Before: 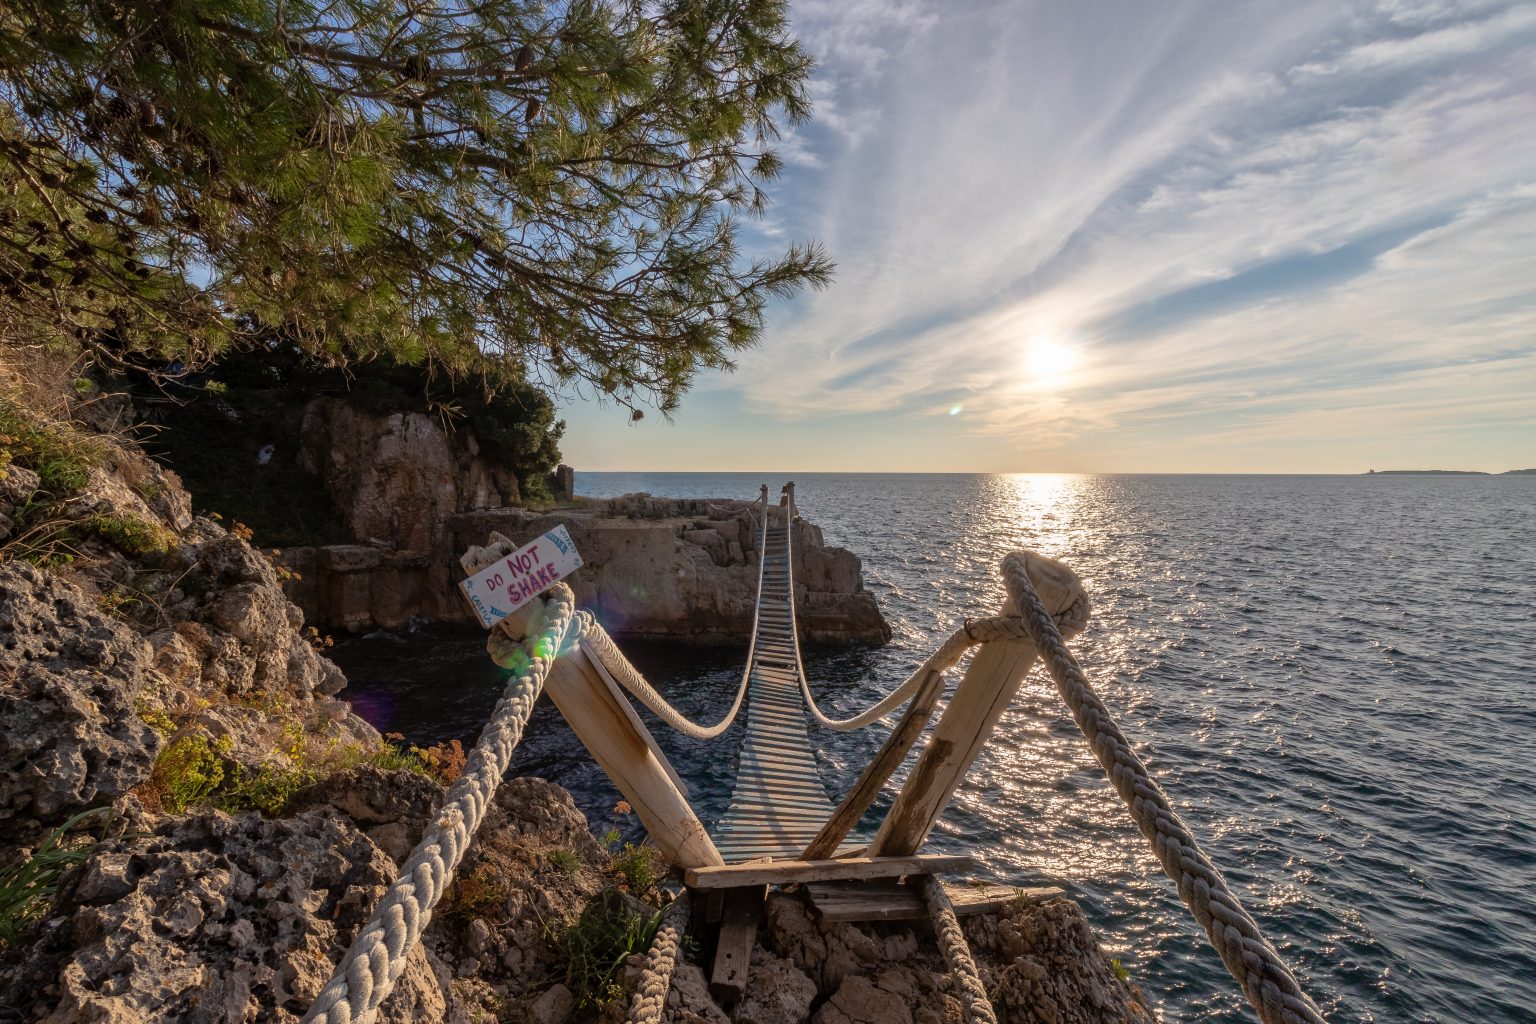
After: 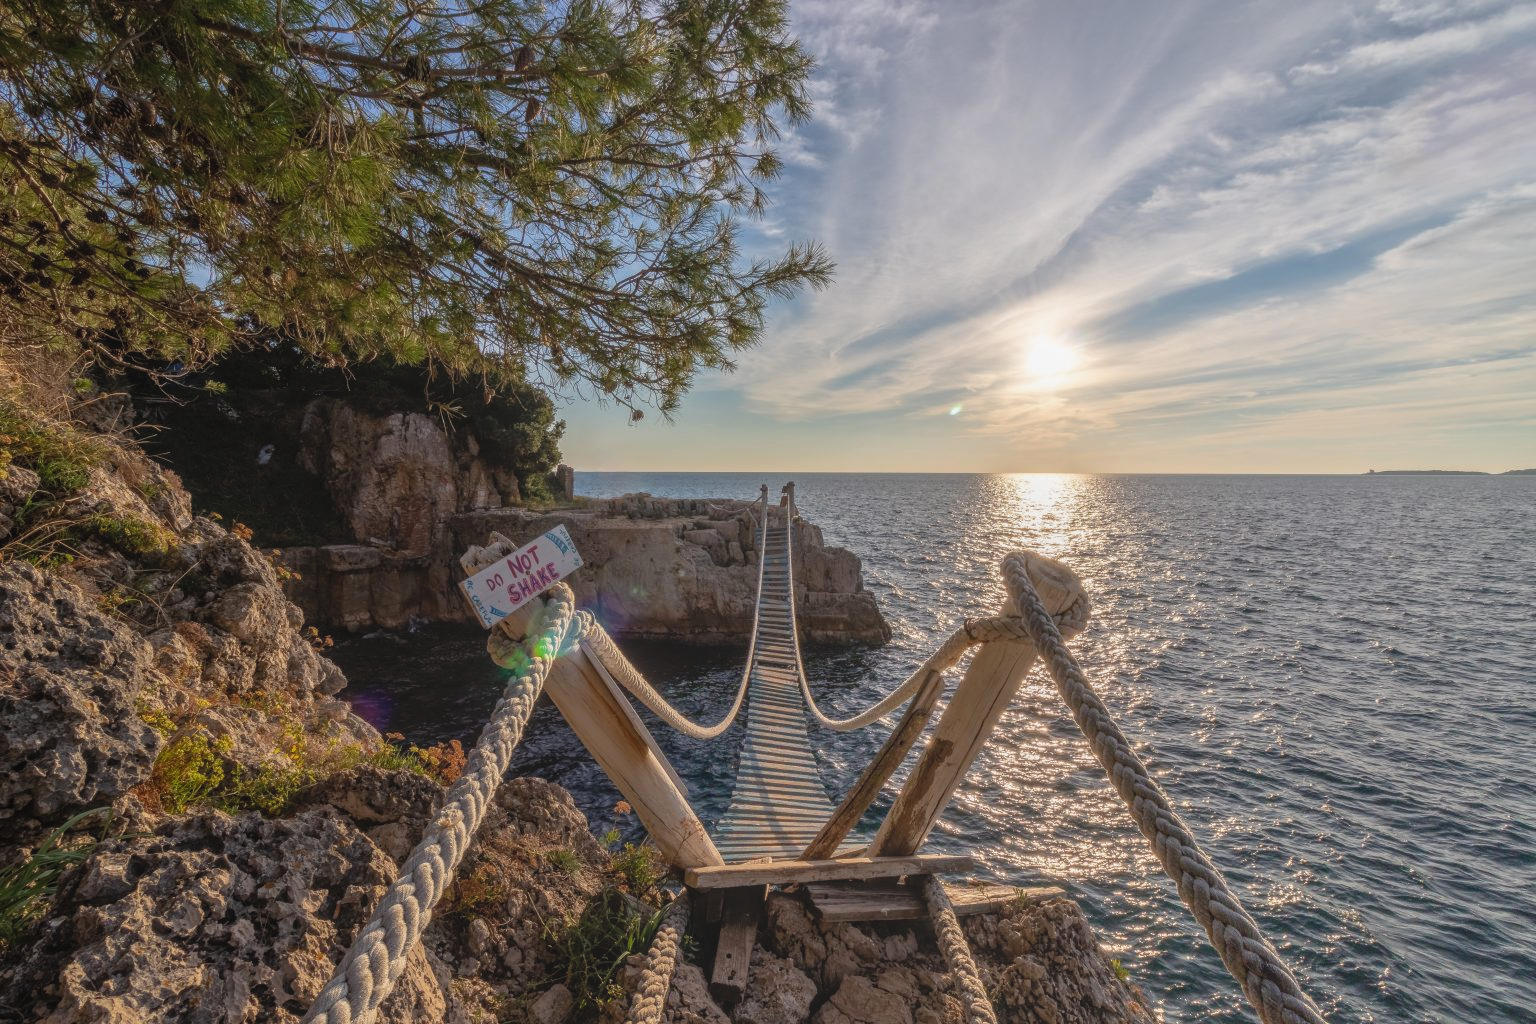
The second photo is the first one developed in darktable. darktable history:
local contrast: highlights 71%, shadows 21%, midtone range 0.197
